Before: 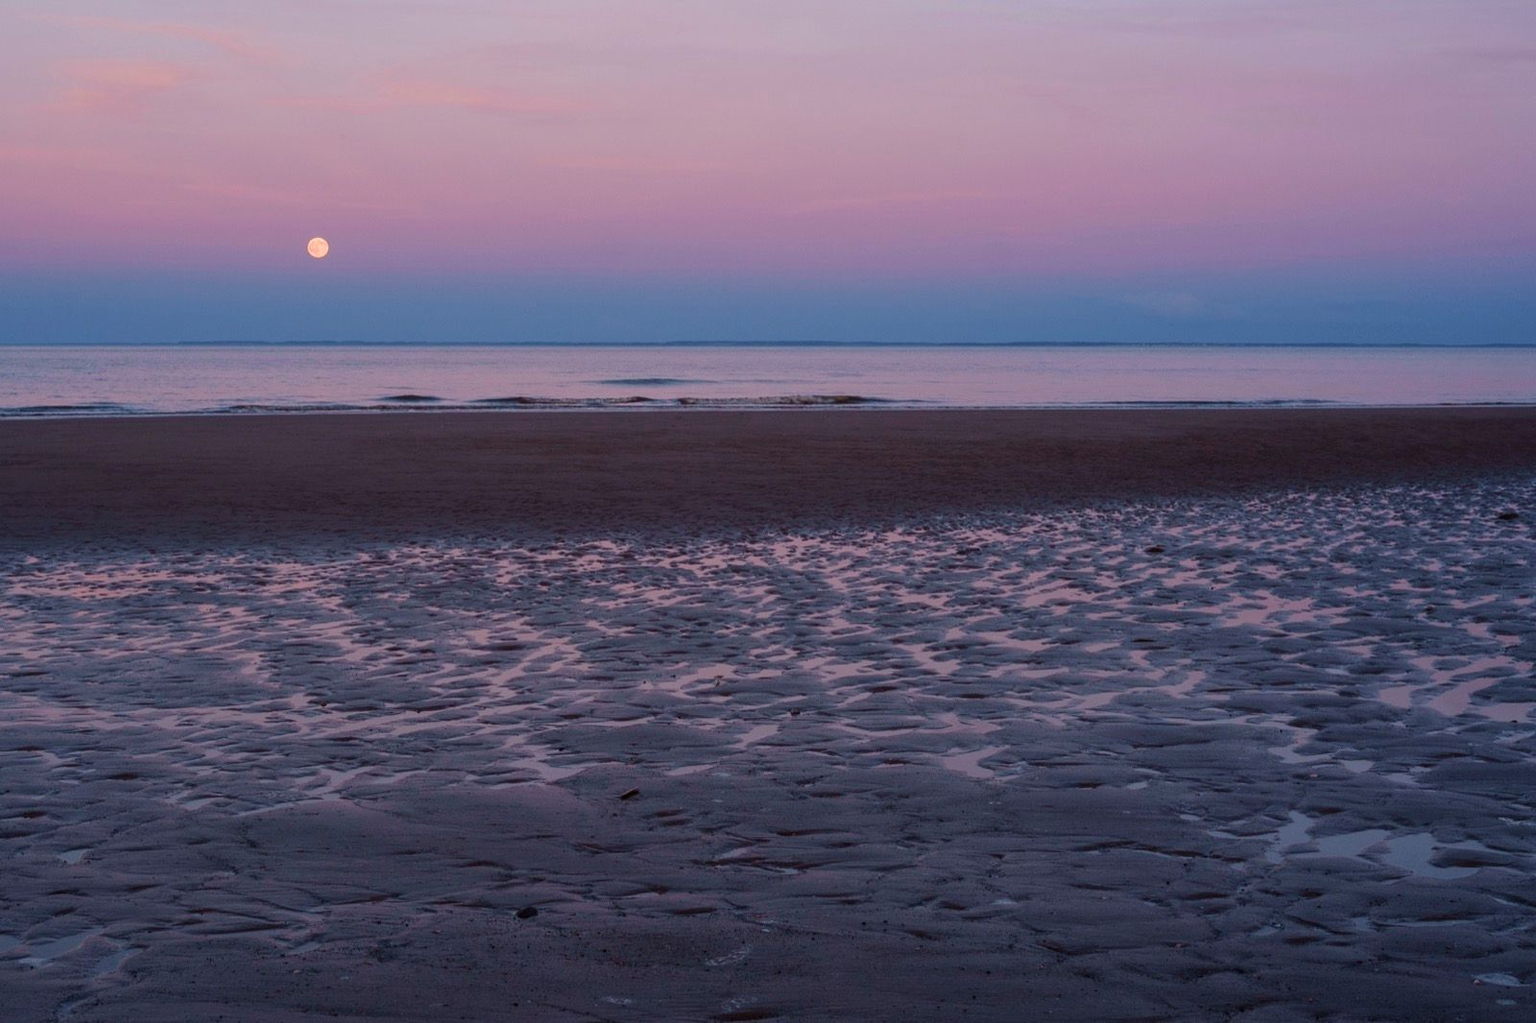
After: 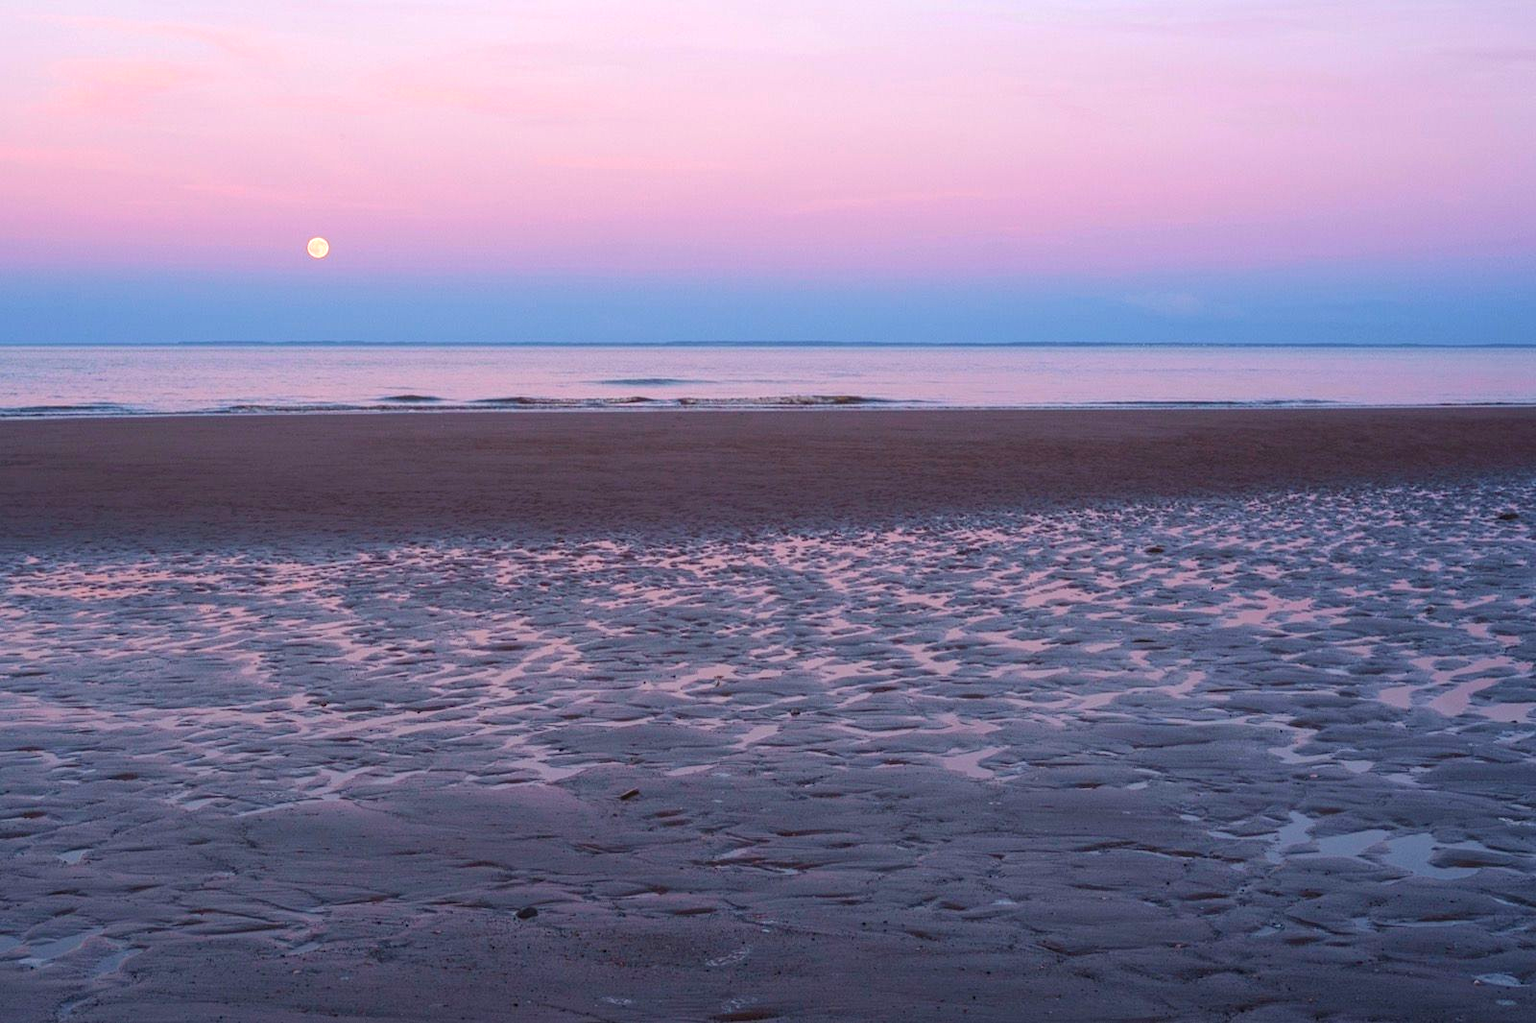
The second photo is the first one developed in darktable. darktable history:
exposure: exposure 0.95 EV, compensate highlight preservation false
contrast equalizer: y [[0.439, 0.44, 0.442, 0.457, 0.493, 0.498], [0.5 ×6], [0.5 ×6], [0 ×6], [0 ×6]]
